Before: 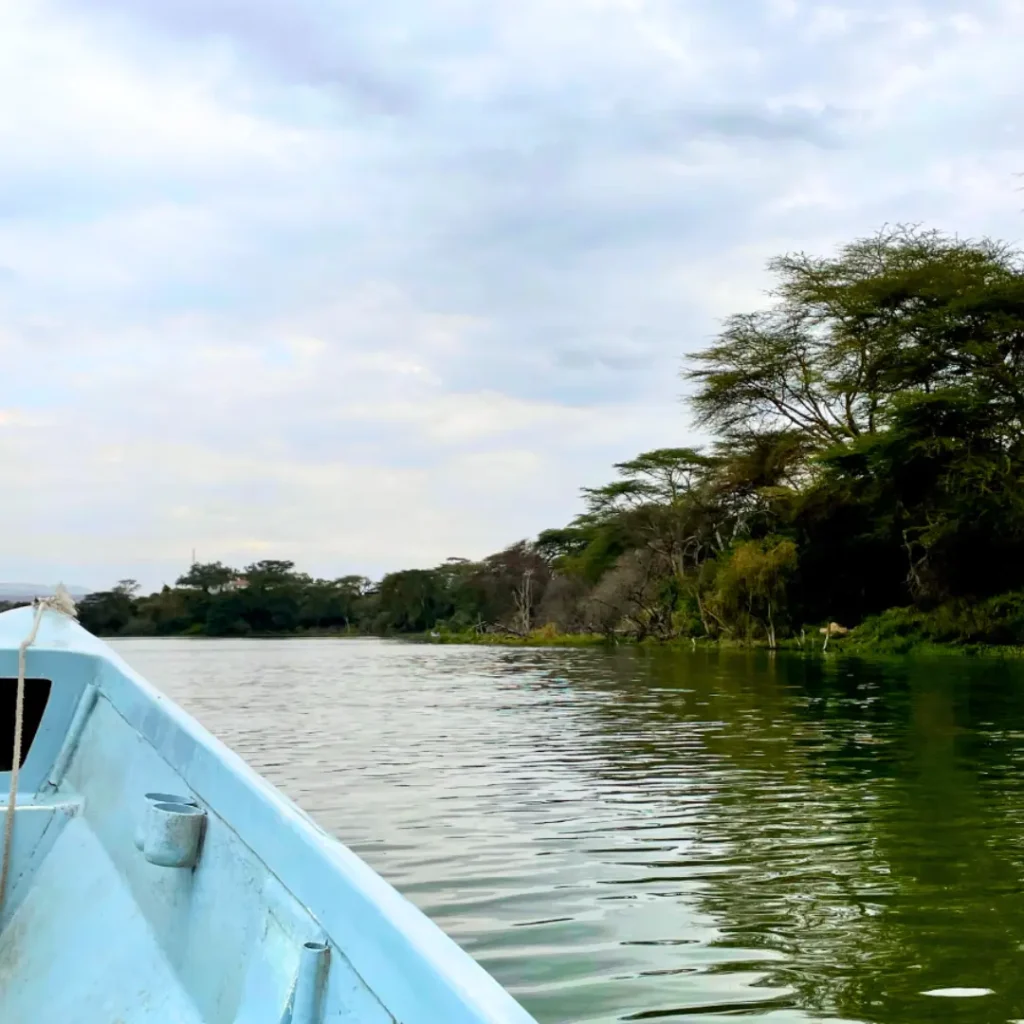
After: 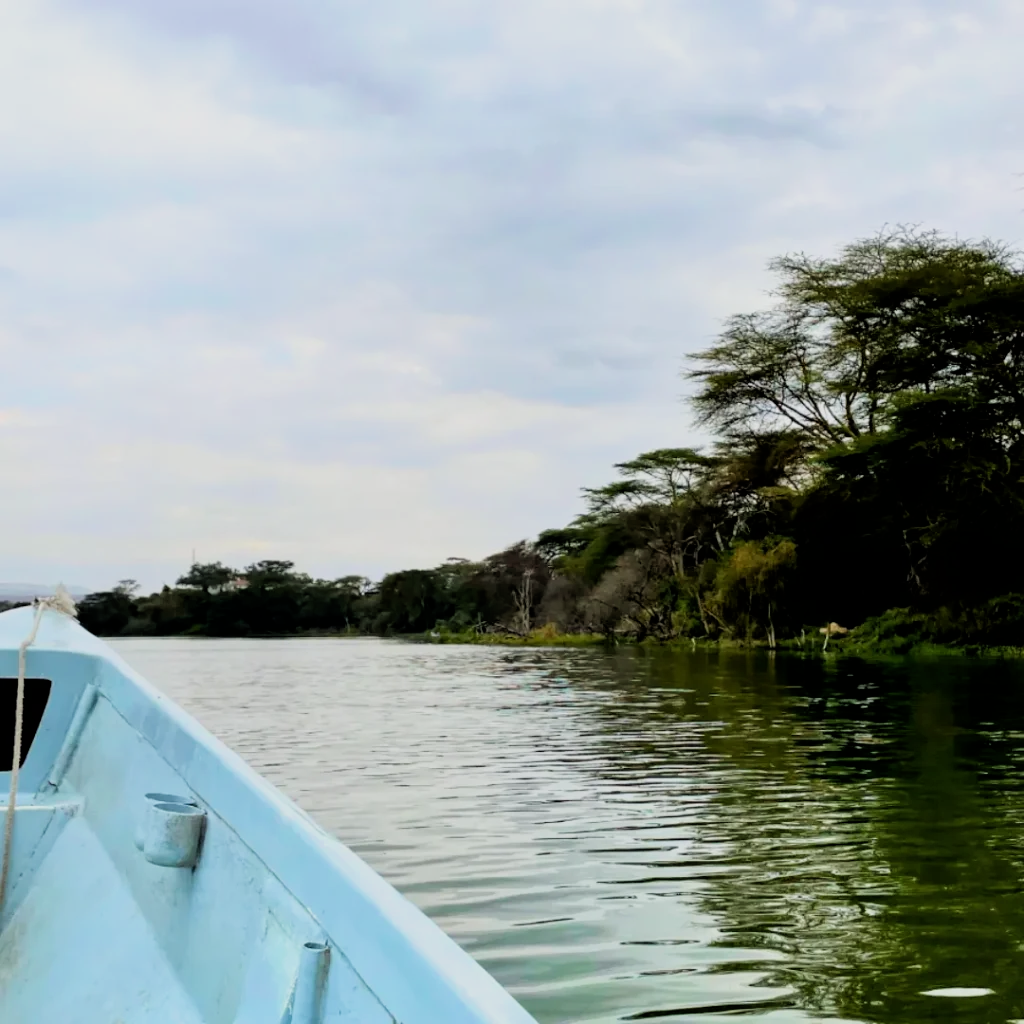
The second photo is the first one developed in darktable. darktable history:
filmic rgb: black relative exposure -7.97 EV, white relative exposure 4.05 EV, hardness 4.21, latitude 49.66%, contrast 1.101
